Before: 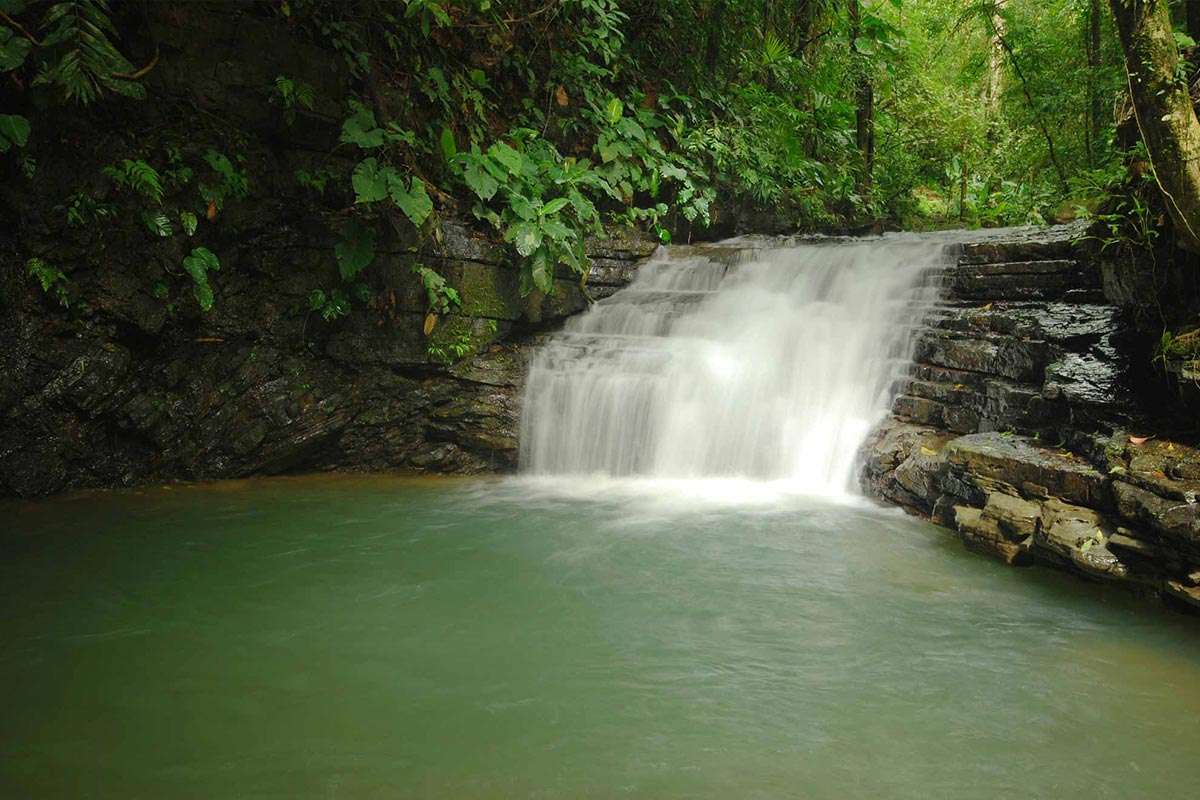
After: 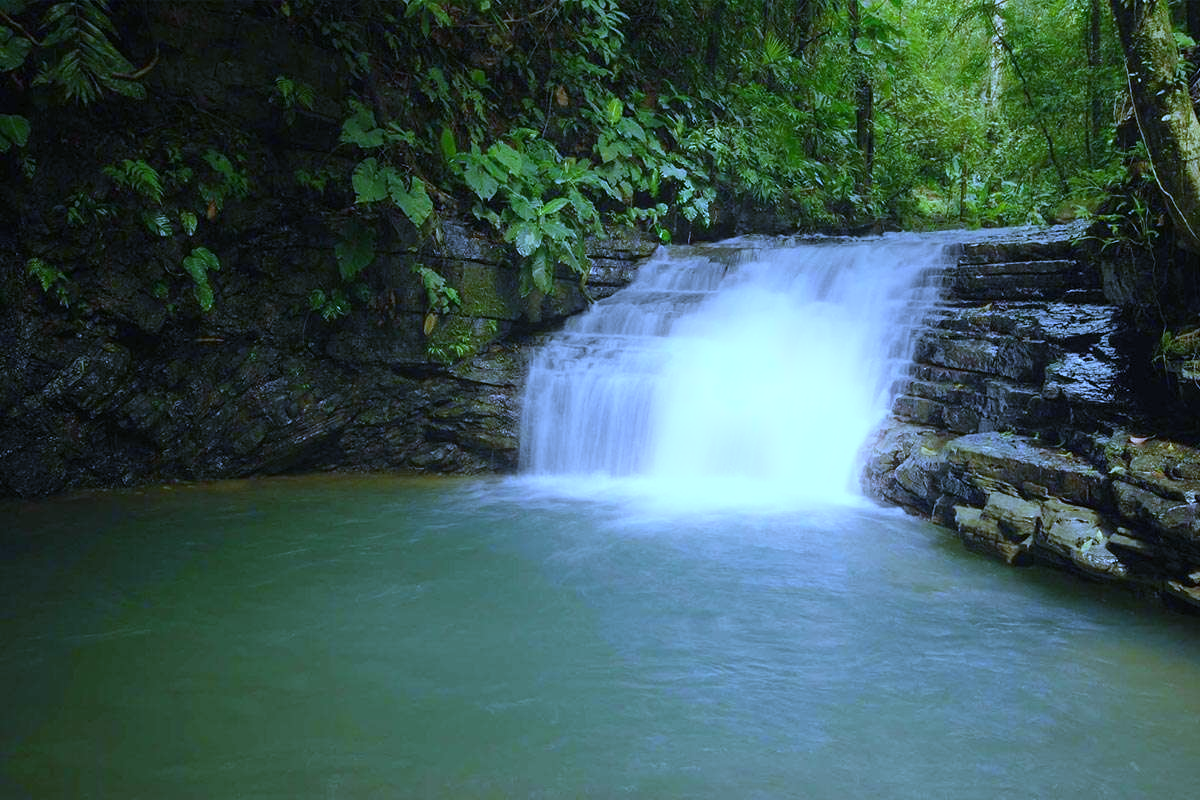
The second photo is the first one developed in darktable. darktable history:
white balance: red 0.766, blue 1.537
contrast equalizer: y [[0.5 ×6], [0.5 ×6], [0.5, 0.5, 0.501, 0.545, 0.707, 0.863], [0 ×6], [0 ×6]]
bloom: size 5%, threshold 95%, strength 15%
